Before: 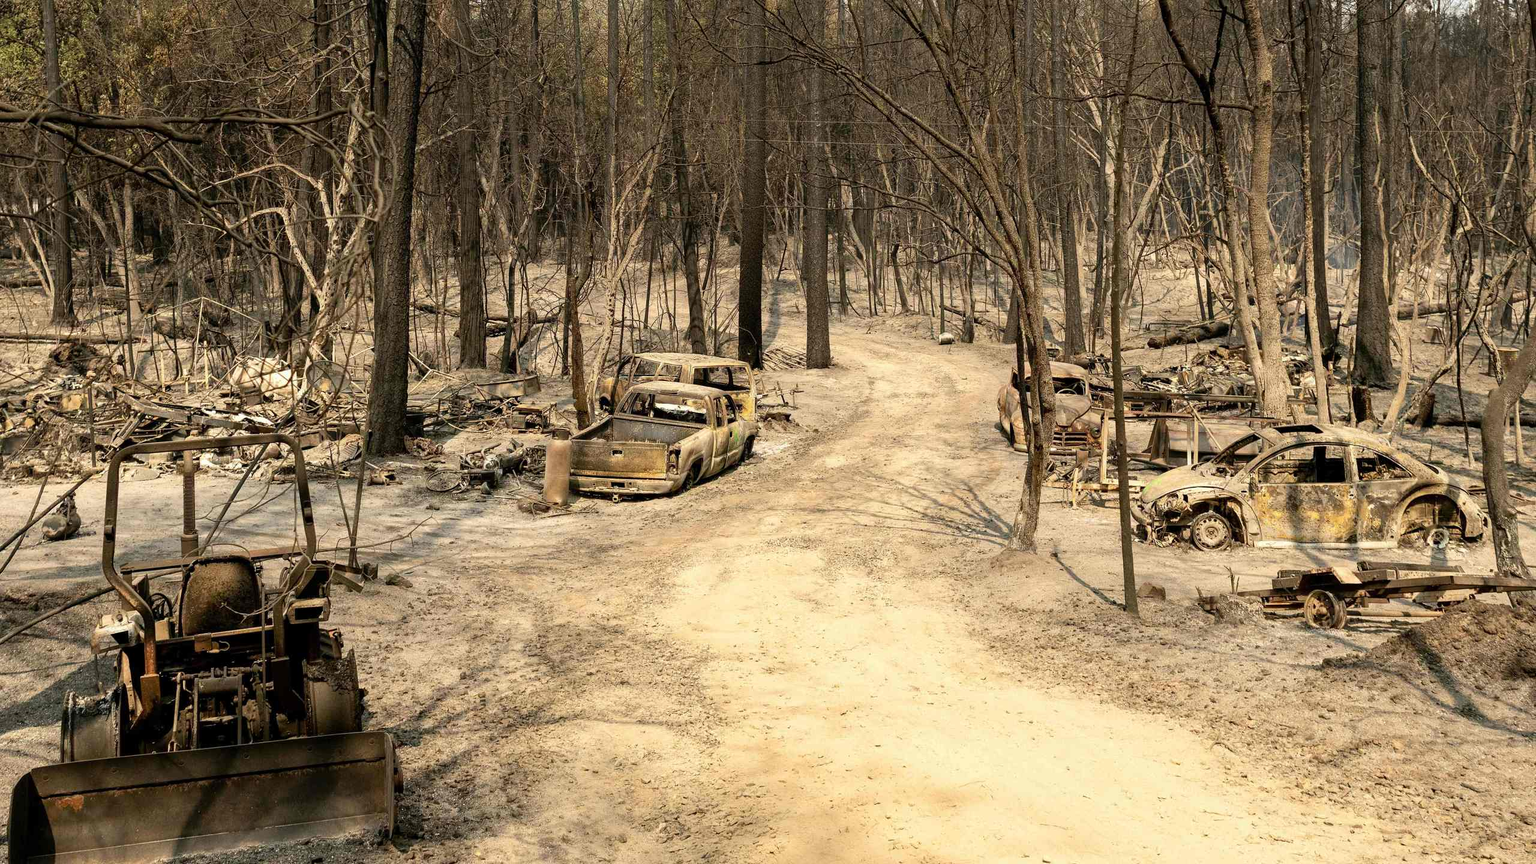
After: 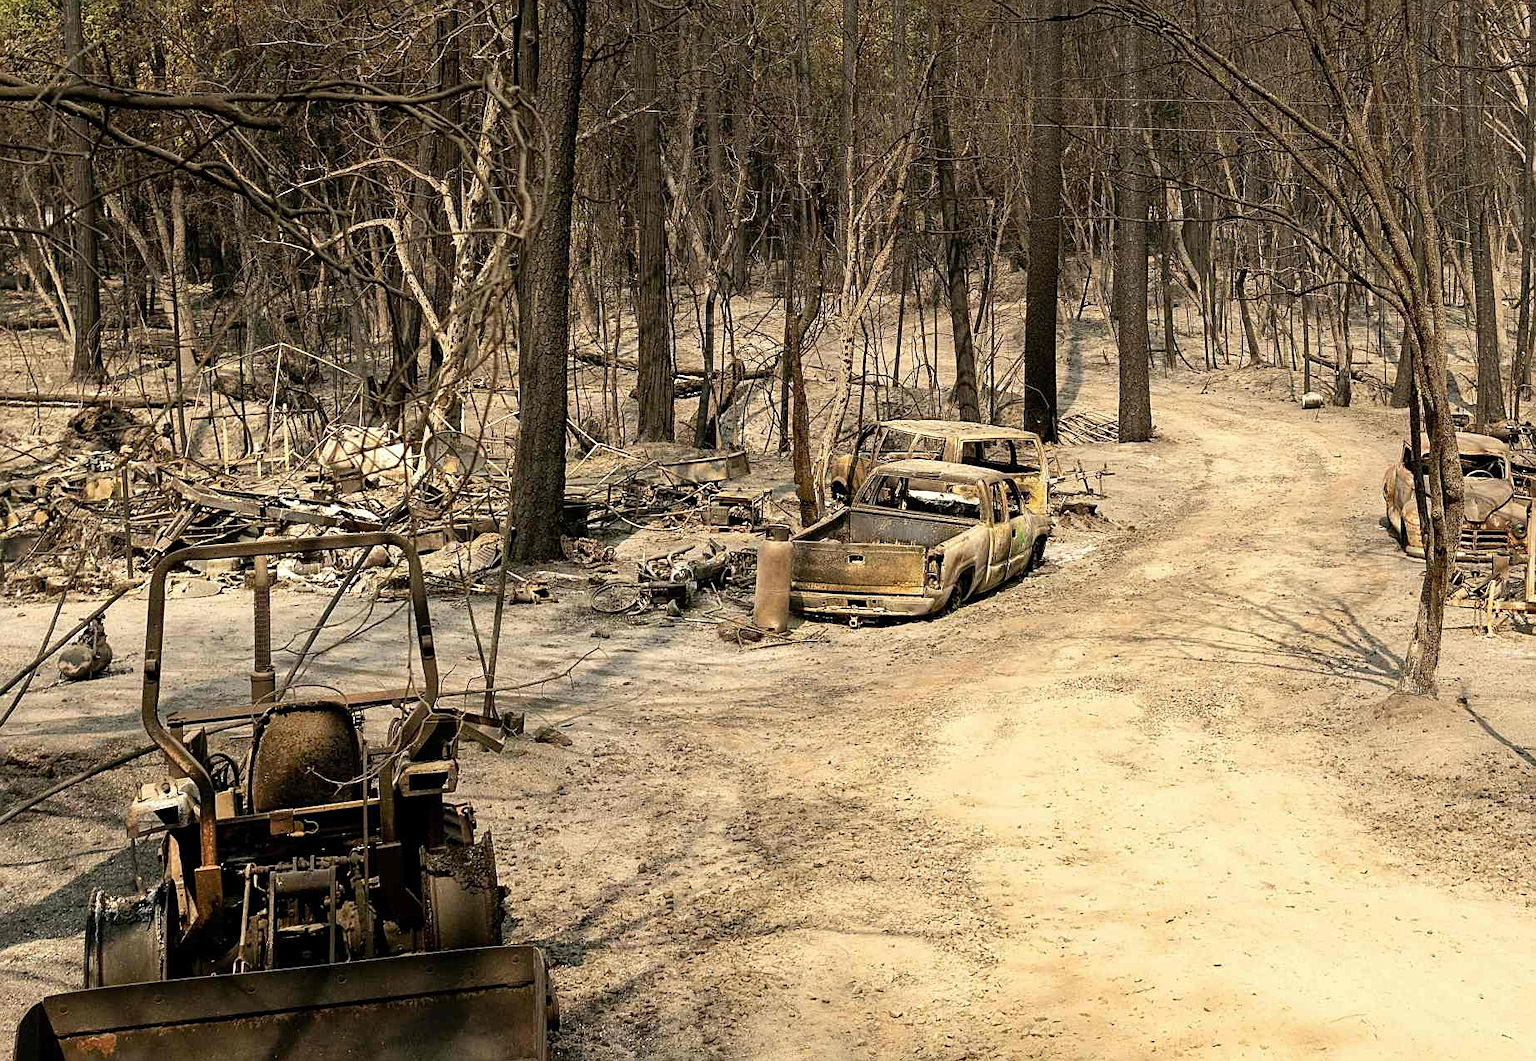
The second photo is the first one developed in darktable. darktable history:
crop: top 5.799%, right 27.887%, bottom 5.535%
sharpen: on, module defaults
